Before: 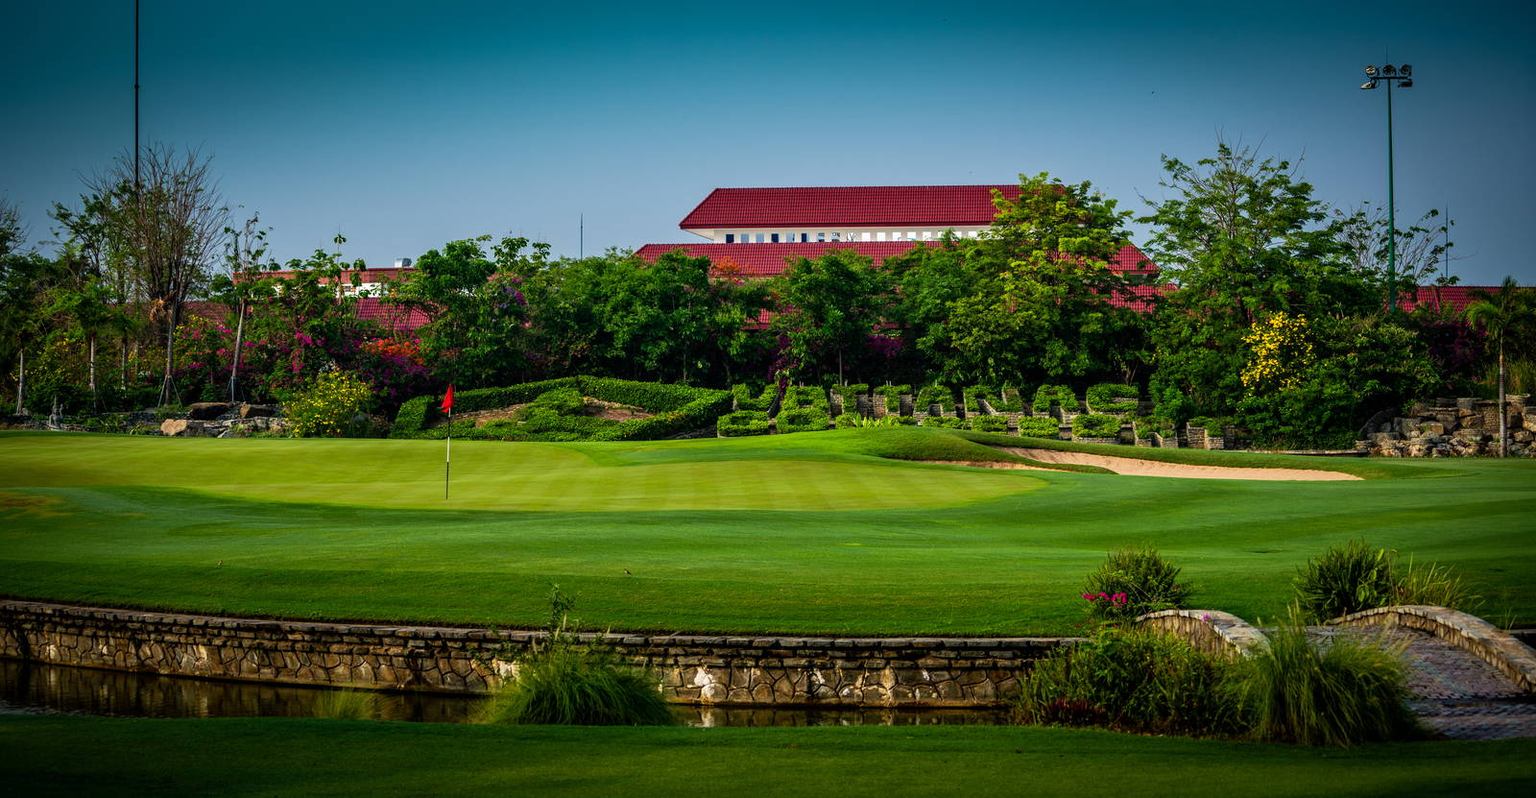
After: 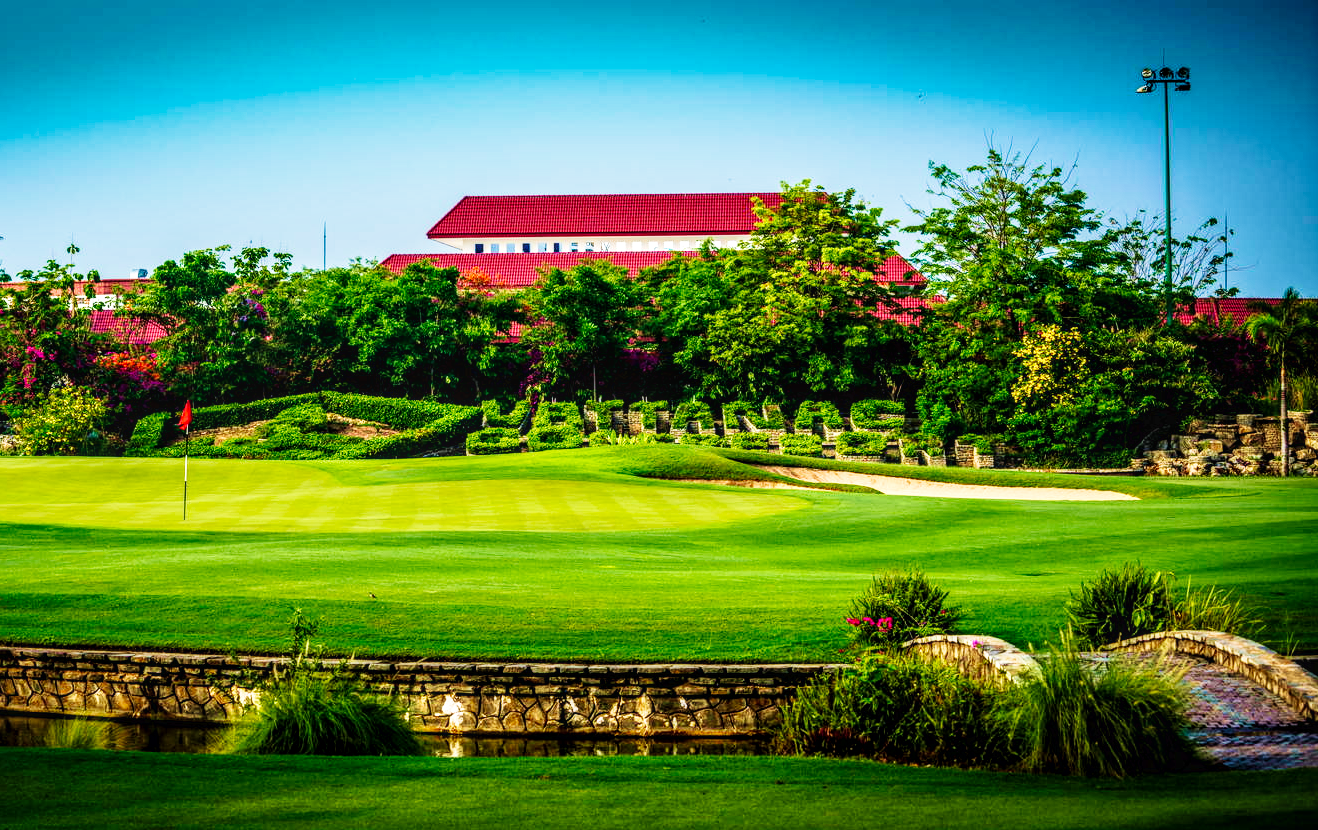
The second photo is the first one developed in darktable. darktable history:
local contrast: on, module defaults
velvia: strength 67.07%, mid-tones bias 0.972
crop: left 17.582%, bottom 0.031%
base curve: curves: ch0 [(0, 0.003) (0.001, 0.002) (0.006, 0.004) (0.02, 0.022) (0.048, 0.086) (0.094, 0.234) (0.162, 0.431) (0.258, 0.629) (0.385, 0.8) (0.548, 0.918) (0.751, 0.988) (1, 1)], preserve colors none
